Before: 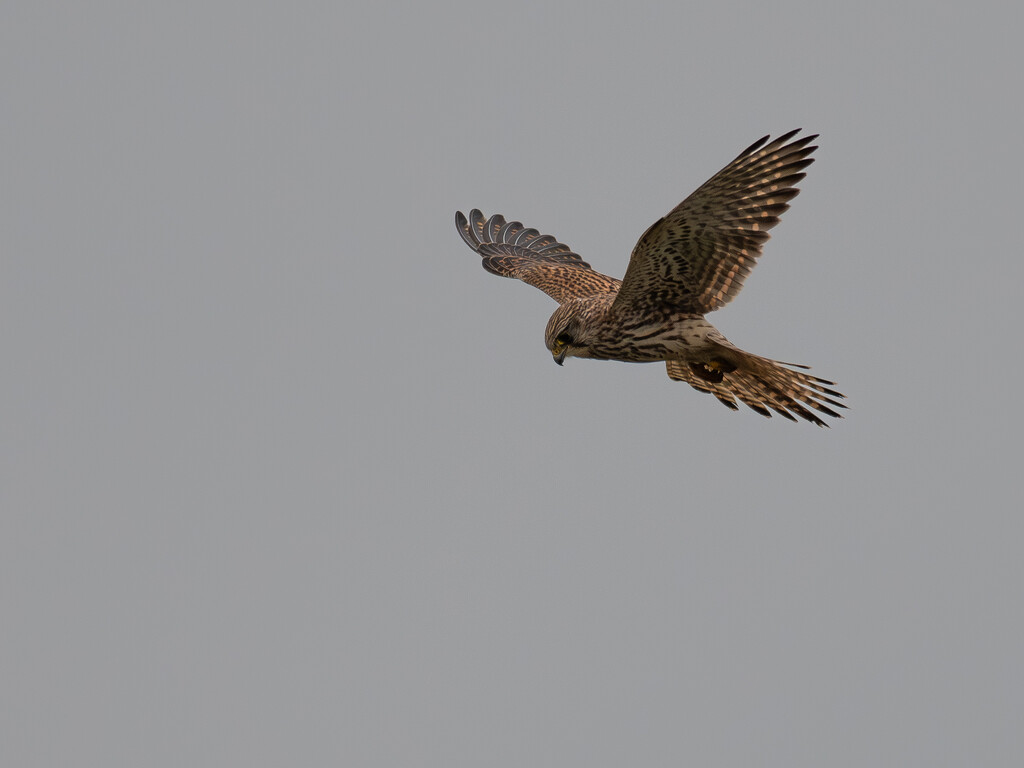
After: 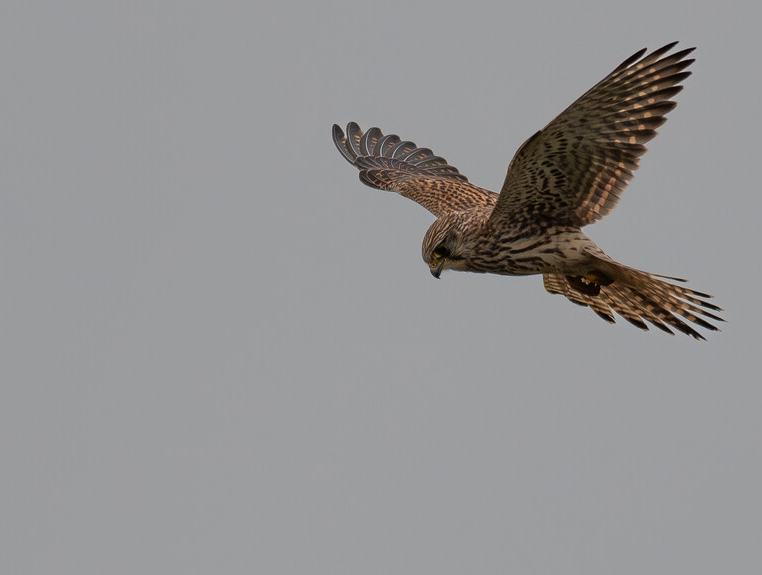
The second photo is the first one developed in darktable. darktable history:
crop and rotate: left 12.103%, top 11.342%, right 13.433%, bottom 13.724%
